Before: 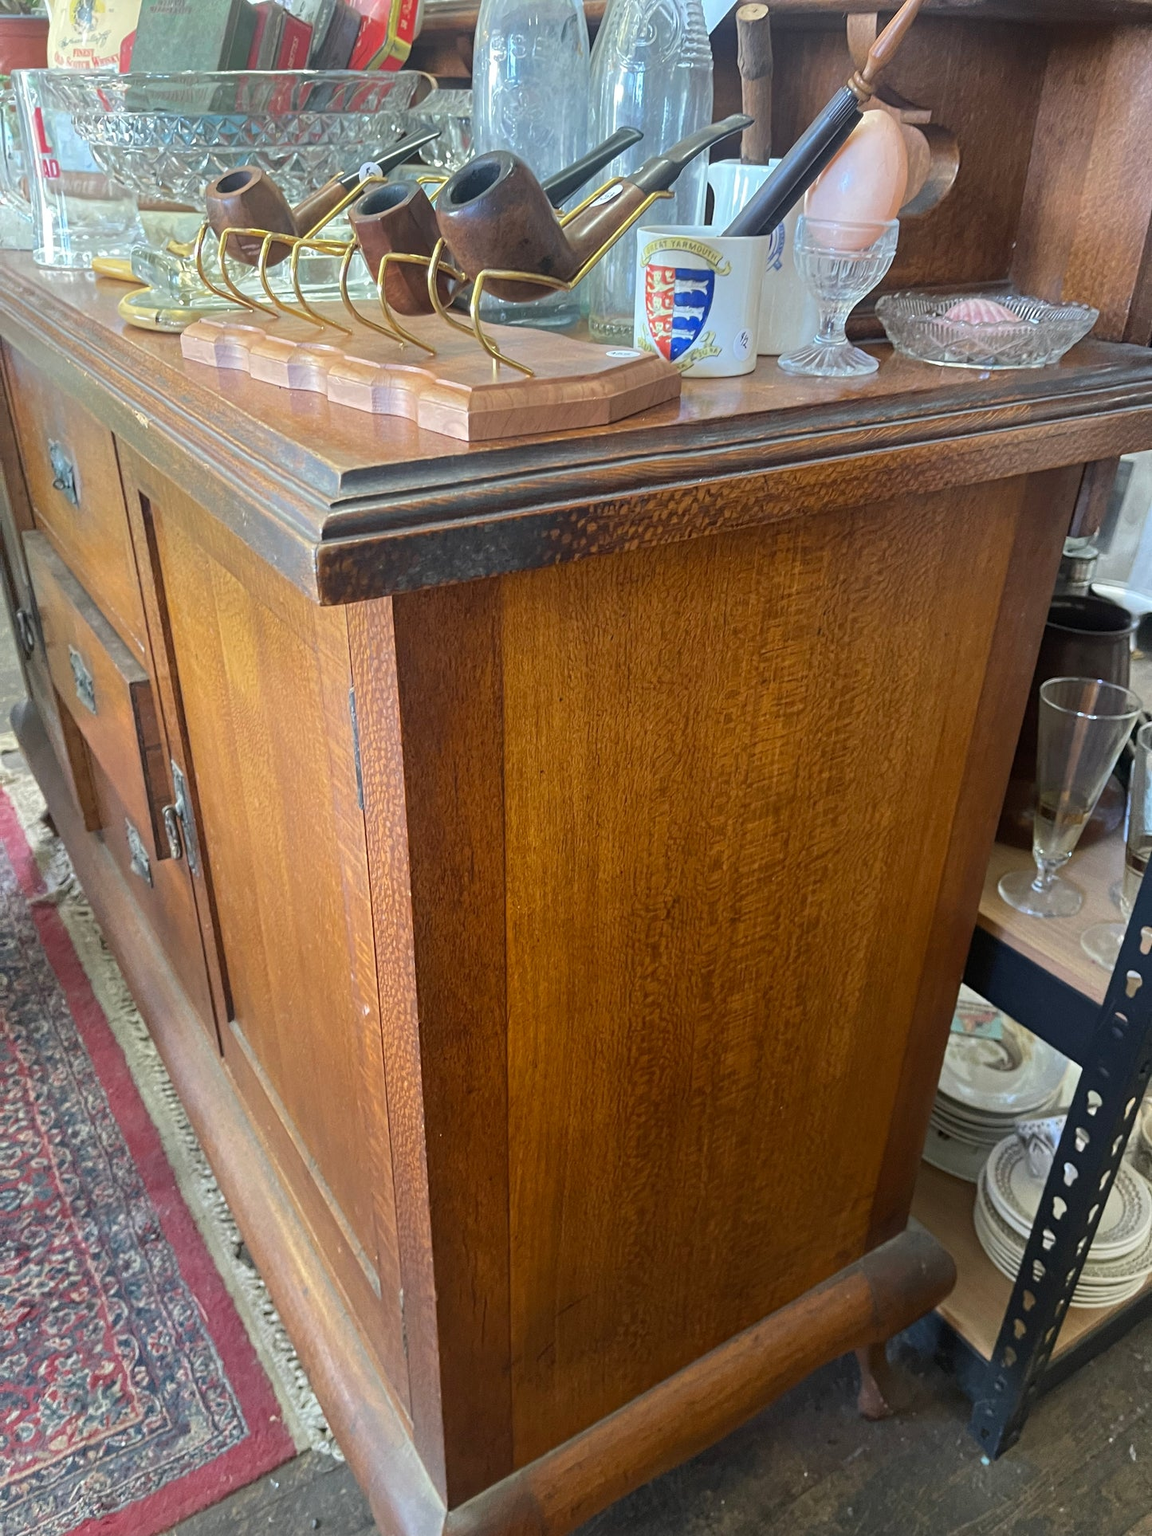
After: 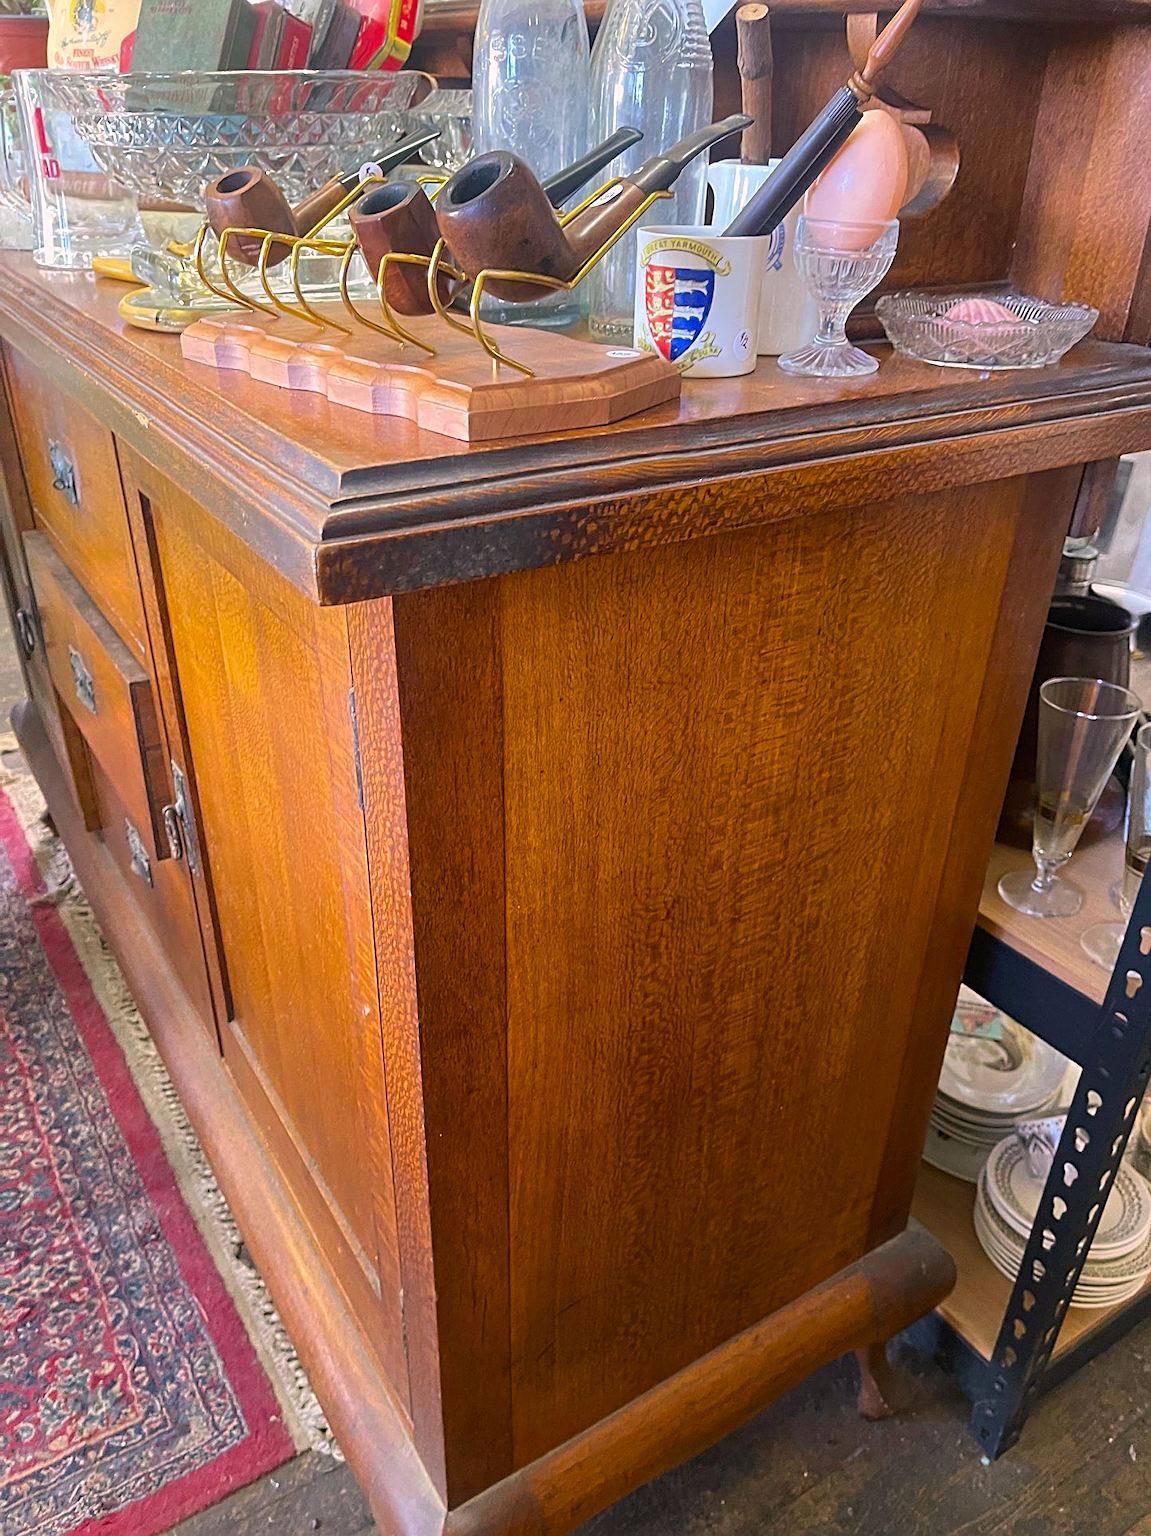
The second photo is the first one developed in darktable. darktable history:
sharpen: on, module defaults
color correction: highlights a* 14.59, highlights b* 4.68
color balance rgb: perceptual saturation grading › global saturation 25.071%, global vibrance 20%
